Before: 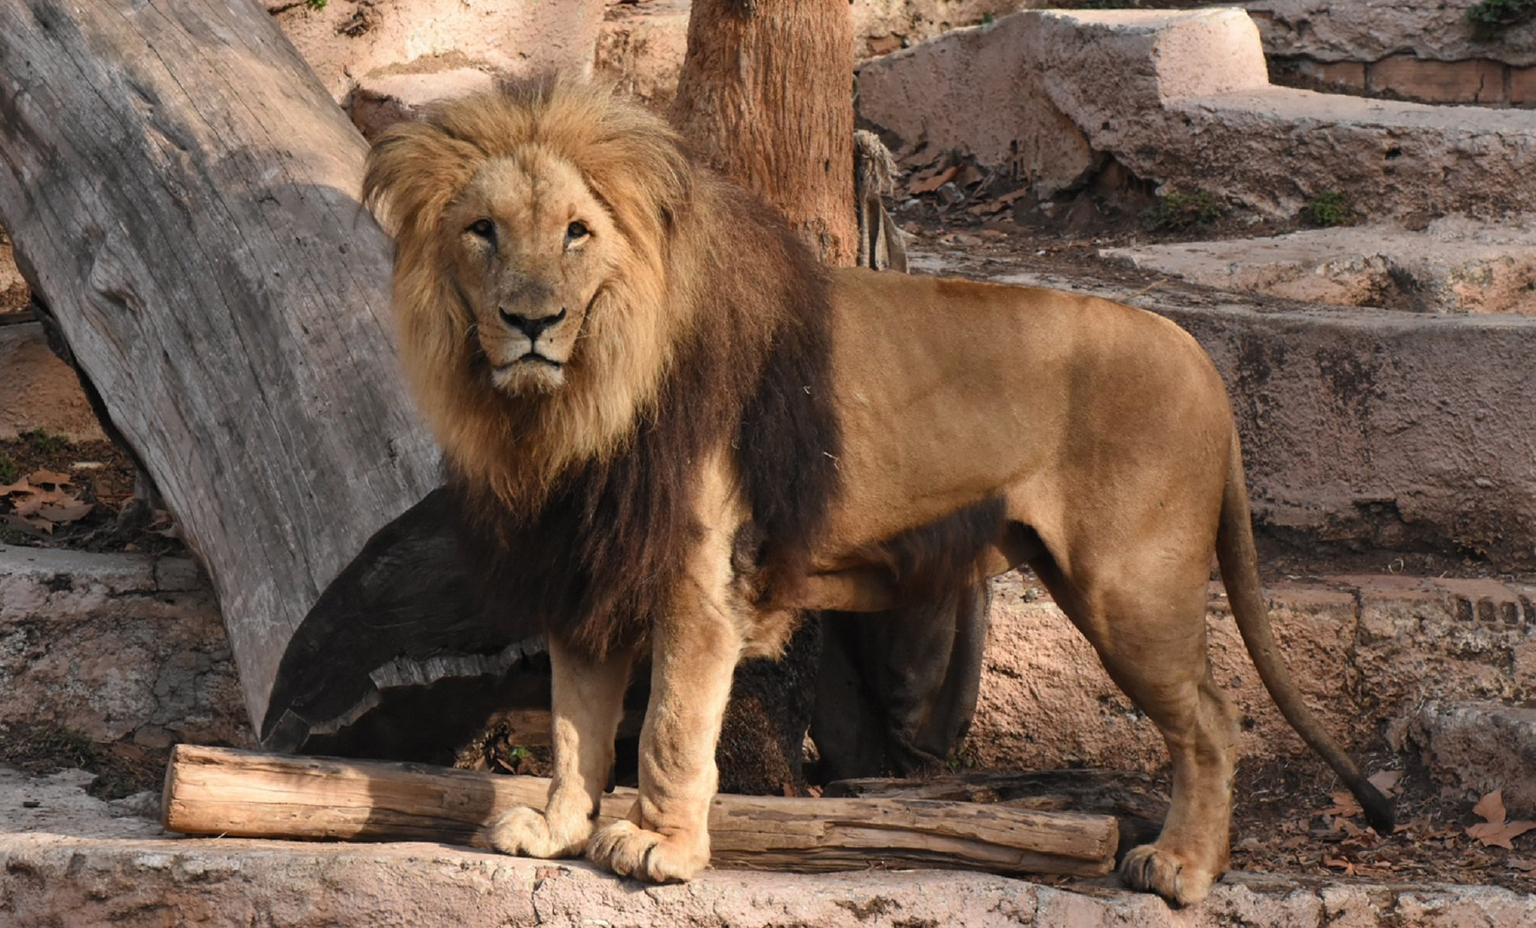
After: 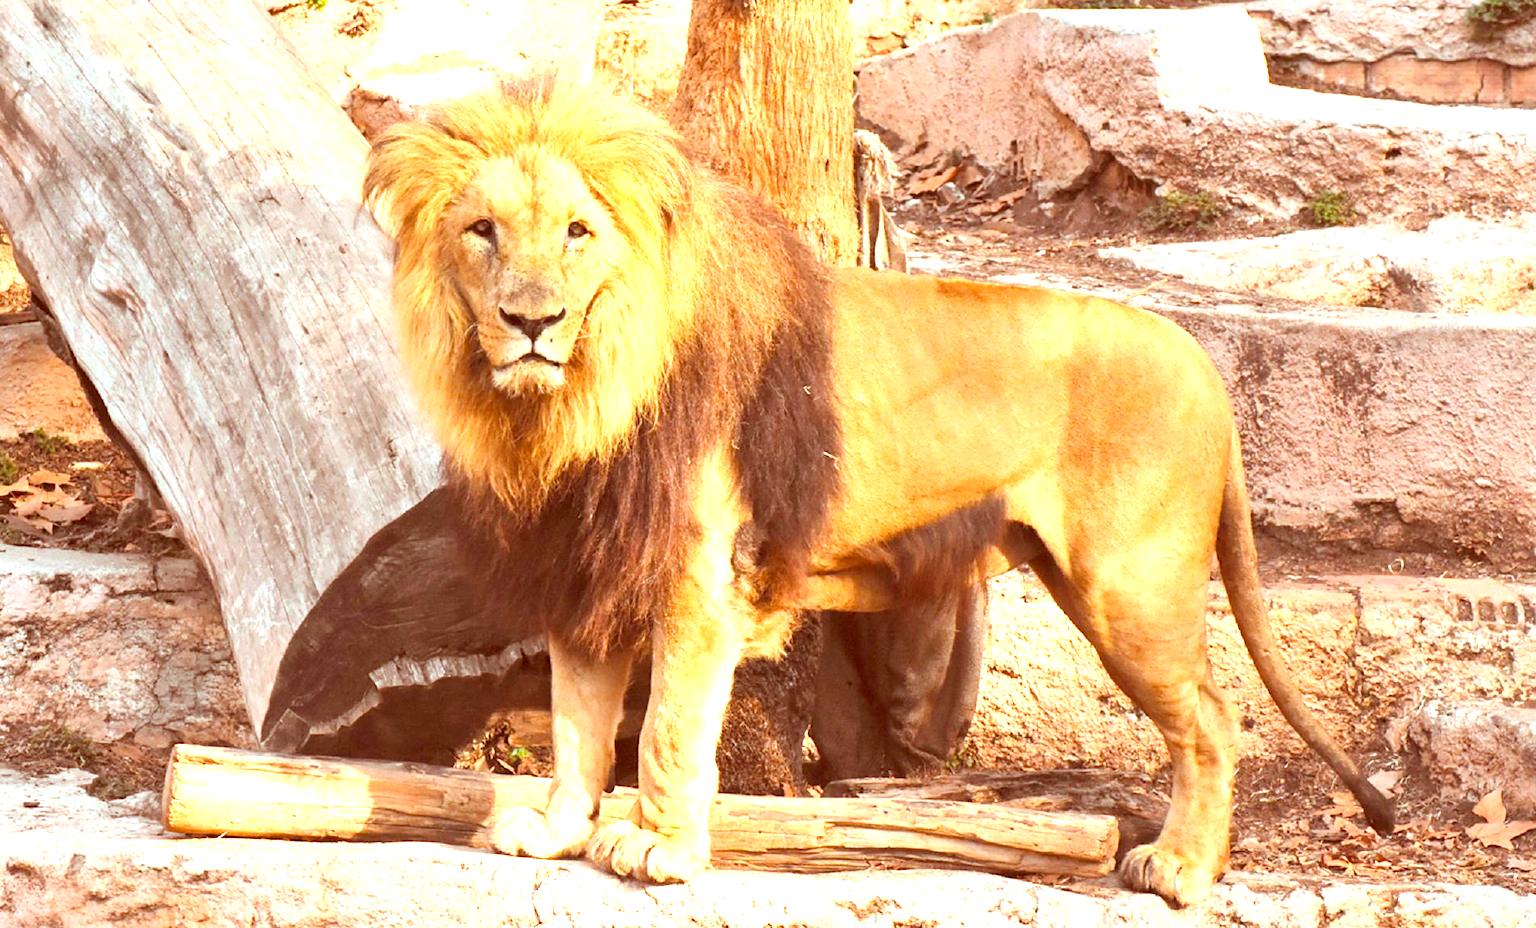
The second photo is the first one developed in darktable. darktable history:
exposure: exposure 1.991 EV, compensate exposure bias true, compensate highlight preservation false
color correction: highlights a* 9.28, highlights b* 8.54, shadows a* 39.54, shadows b* 39.81, saturation 0.789
contrast brightness saturation: contrast 0.141, brightness 0.212
color balance rgb: highlights gain › luminance 15.177%, highlights gain › chroma 3.904%, highlights gain › hue 209.9°, linear chroma grading › global chroma 14.587%, perceptual saturation grading › global saturation 29.869%, global vibrance 11.282%
